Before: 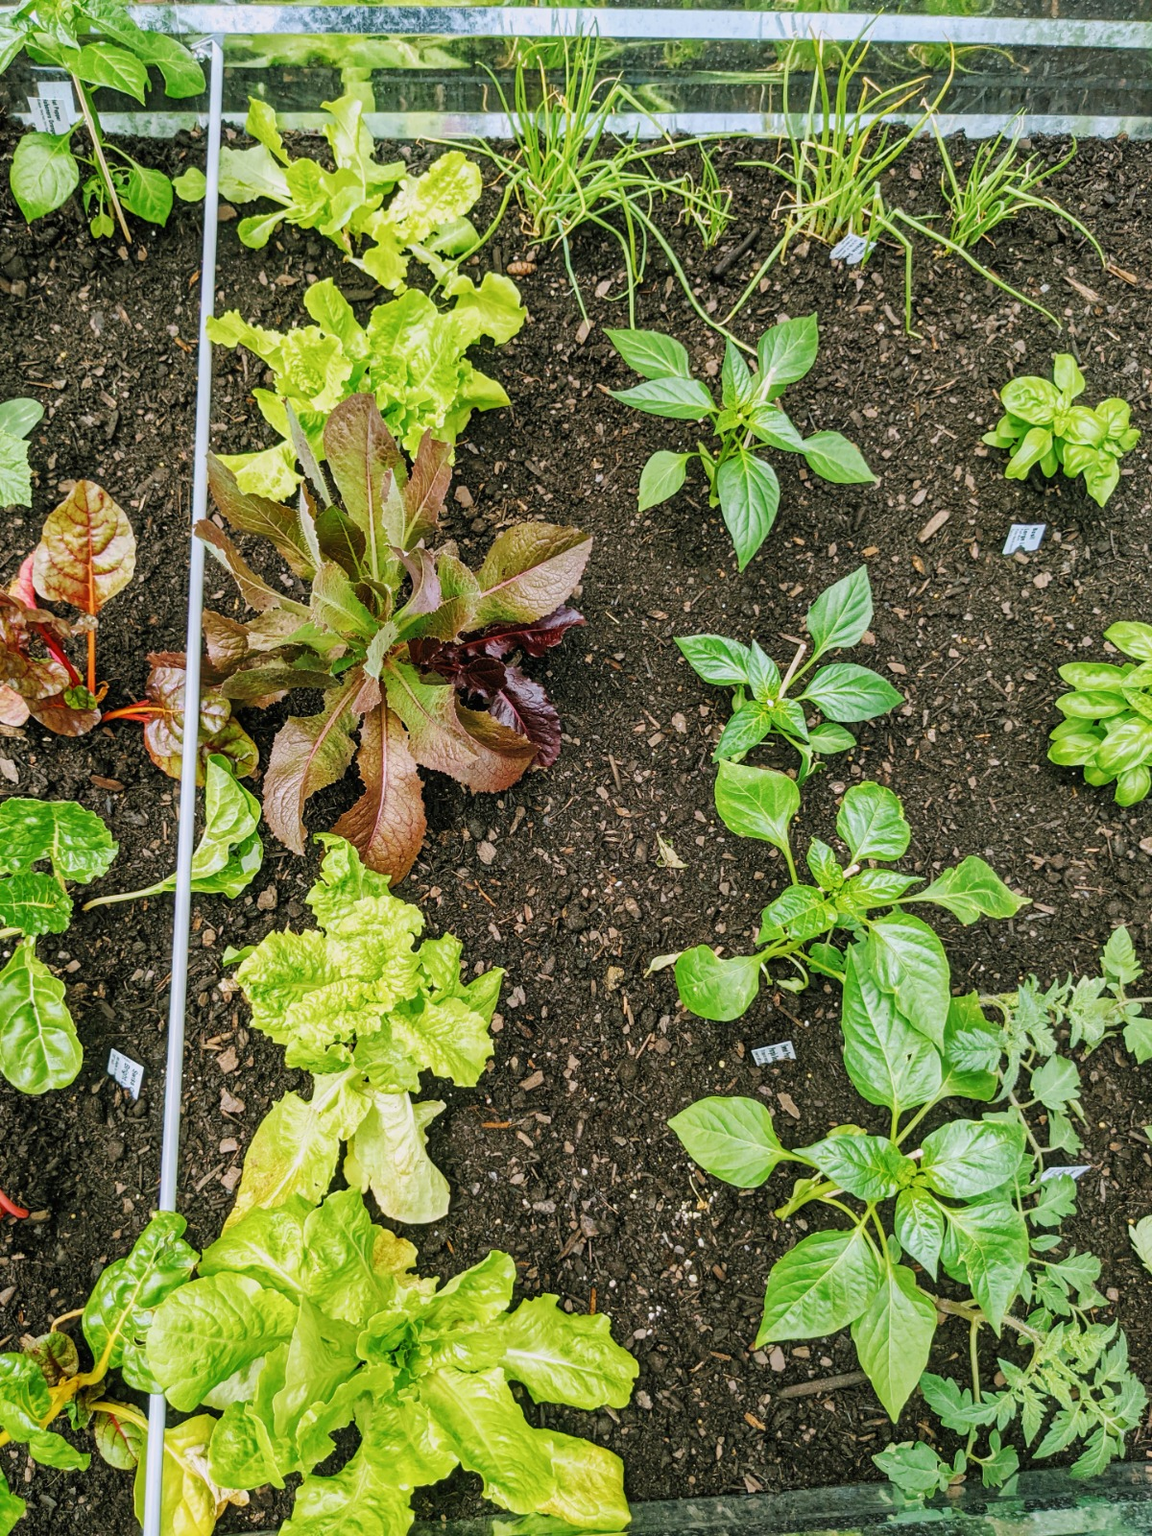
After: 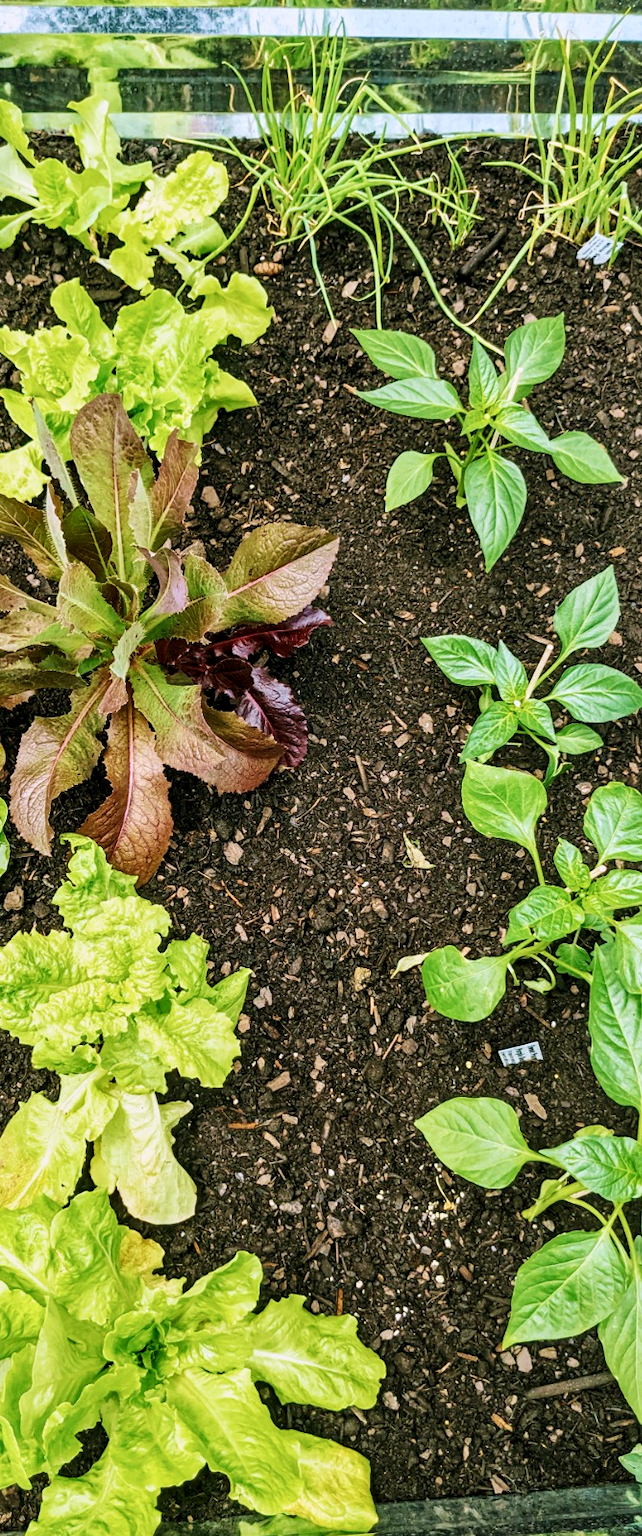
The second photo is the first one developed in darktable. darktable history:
crop: left 22.035%, right 22.137%, bottom 0.004%
velvia: on, module defaults
contrast equalizer: octaves 7, y [[0.524, 0.538, 0.547, 0.548, 0.538, 0.524], [0.5 ×6], [0.5 ×6], [0 ×6], [0 ×6]], mix 0.582
contrast brightness saturation: contrast 0.14
